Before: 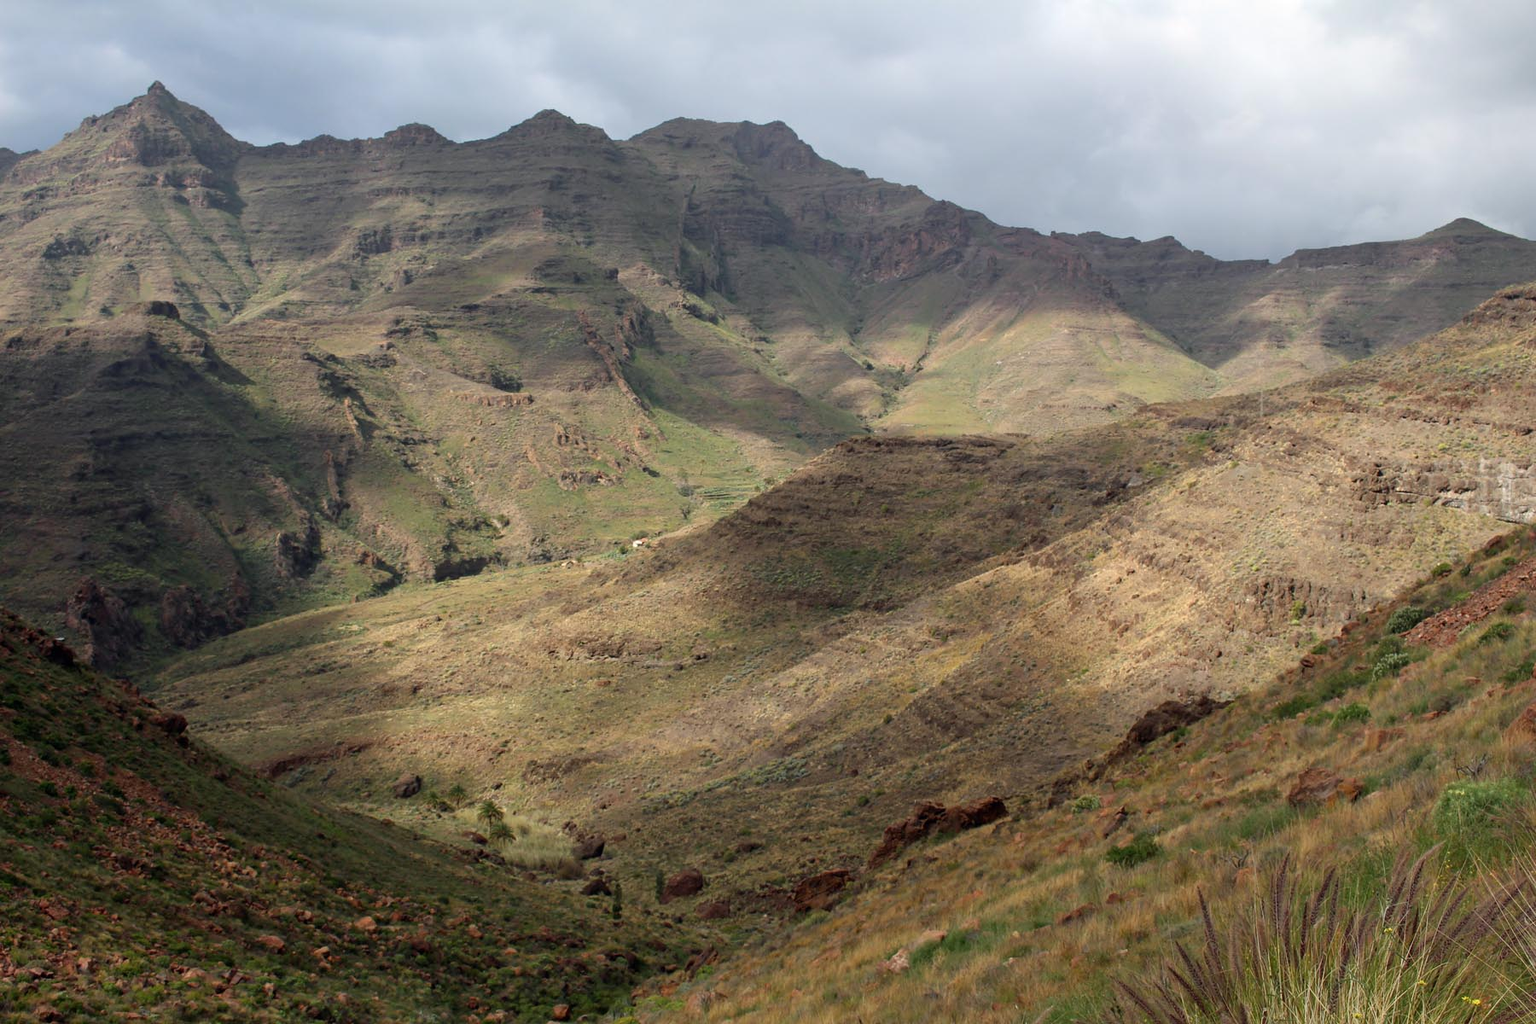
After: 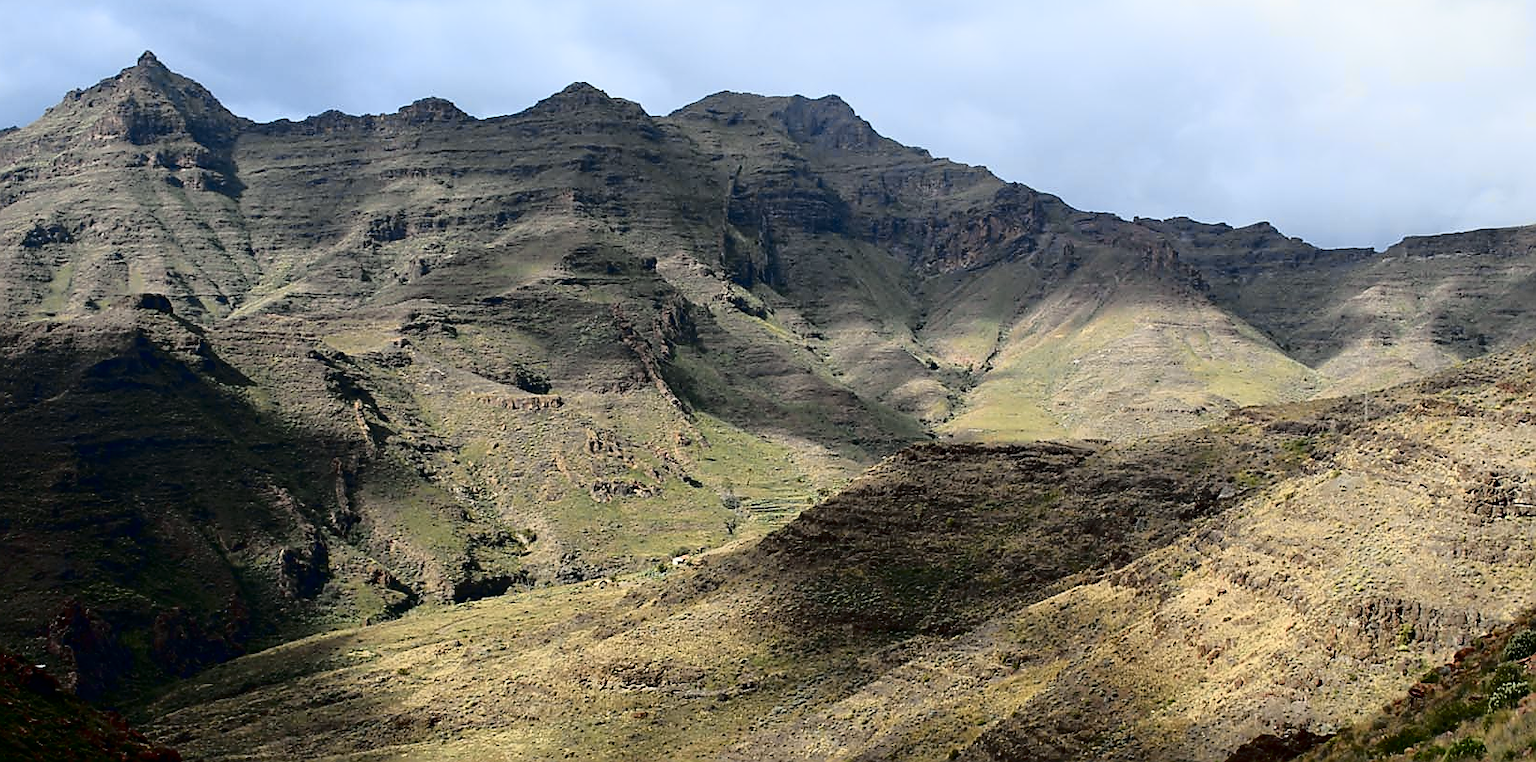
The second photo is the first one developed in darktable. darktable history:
crop: left 1.509%, top 3.452%, right 7.696%, bottom 28.452%
tone curve: curves: ch0 [(0, 0) (0.088, 0.042) (0.208, 0.176) (0.257, 0.267) (0.406, 0.483) (0.489, 0.556) (0.667, 0.73) (0.793, 0.851) (0.994, 0.974)]; ch1 [(0, 0) (0.161, 0.092) (0.35, 0.33) (0.392, 0.392) (0.457, 0.467) (0.505, 0.497) (0.537, 0.518) (0.553, 0.53) (0.58, 0.567) (0.739, 0.697) (1, 1)]; ch2 [(0, 0) (0.346, 0.362) (0.448, 0.419) (0.502, 0.499) (0.533, 0.517) (0.556, 0.533) (0.629, 0.619) (0.717, 0.678) (1, 1)], color space Lab, independent channels, preserve colors none
contrast brightness saturation: contrast 0.19, brightness -0.11, saturation 0.21
white balance: red 1, blue 1
sharpen: radius 1.4, amount 1.25, threshold 0.7
